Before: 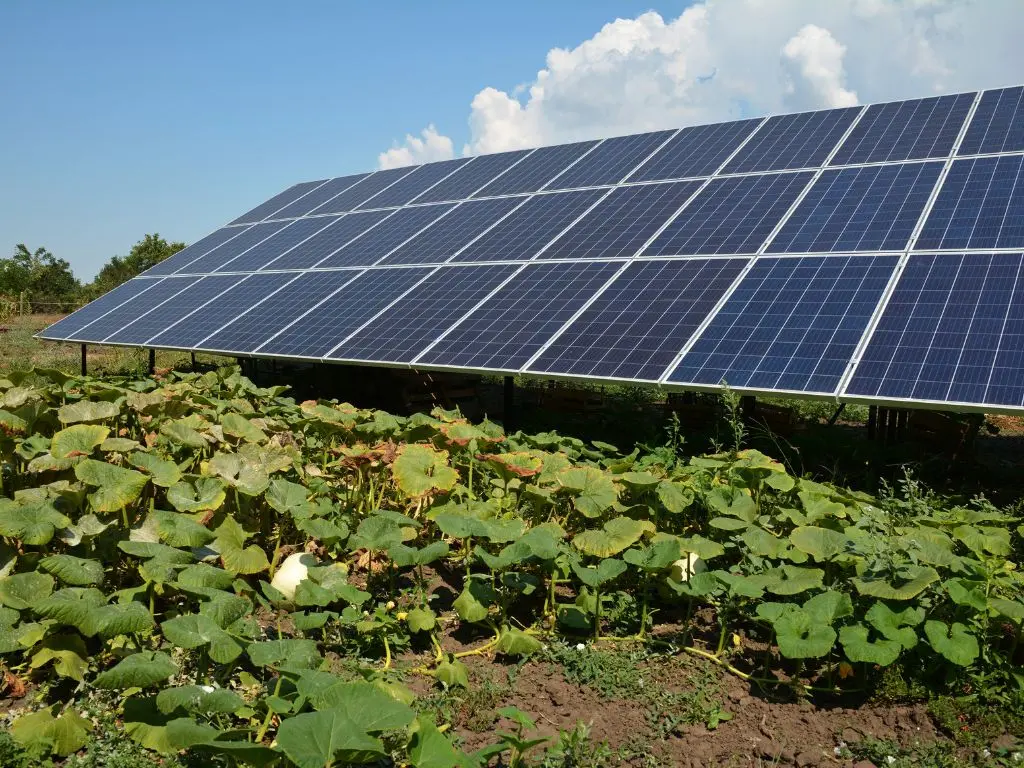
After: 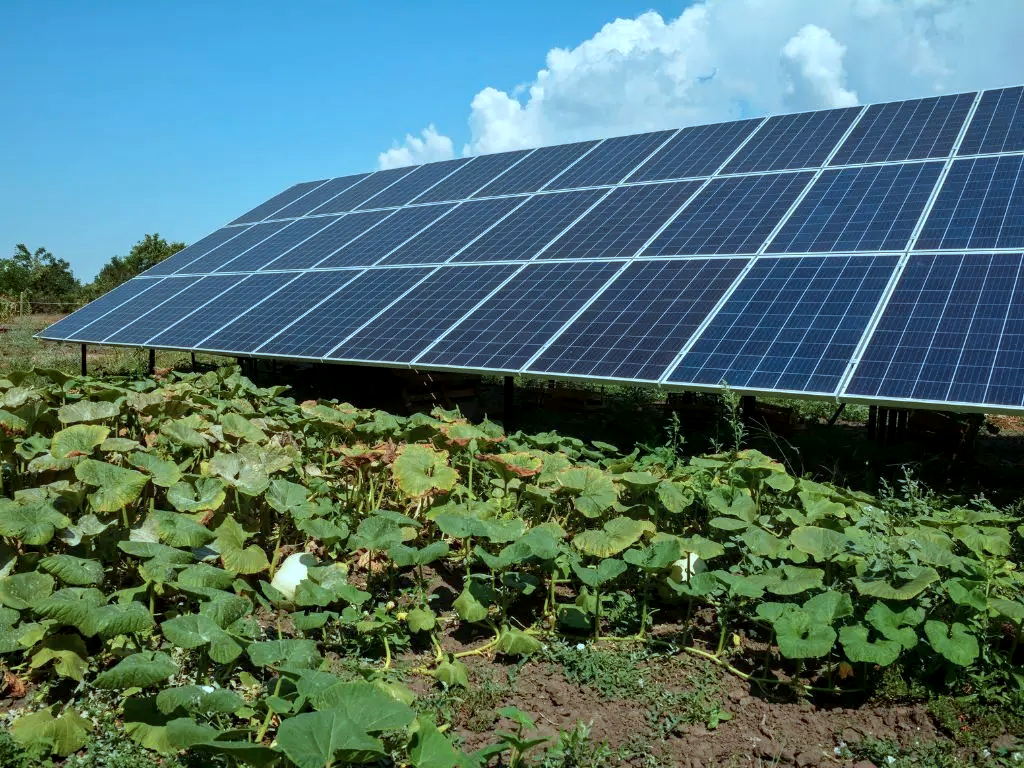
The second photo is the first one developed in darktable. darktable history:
color correction: highlights a* -11.38, highlights b* -14.96
local contrast: on, module defaults
